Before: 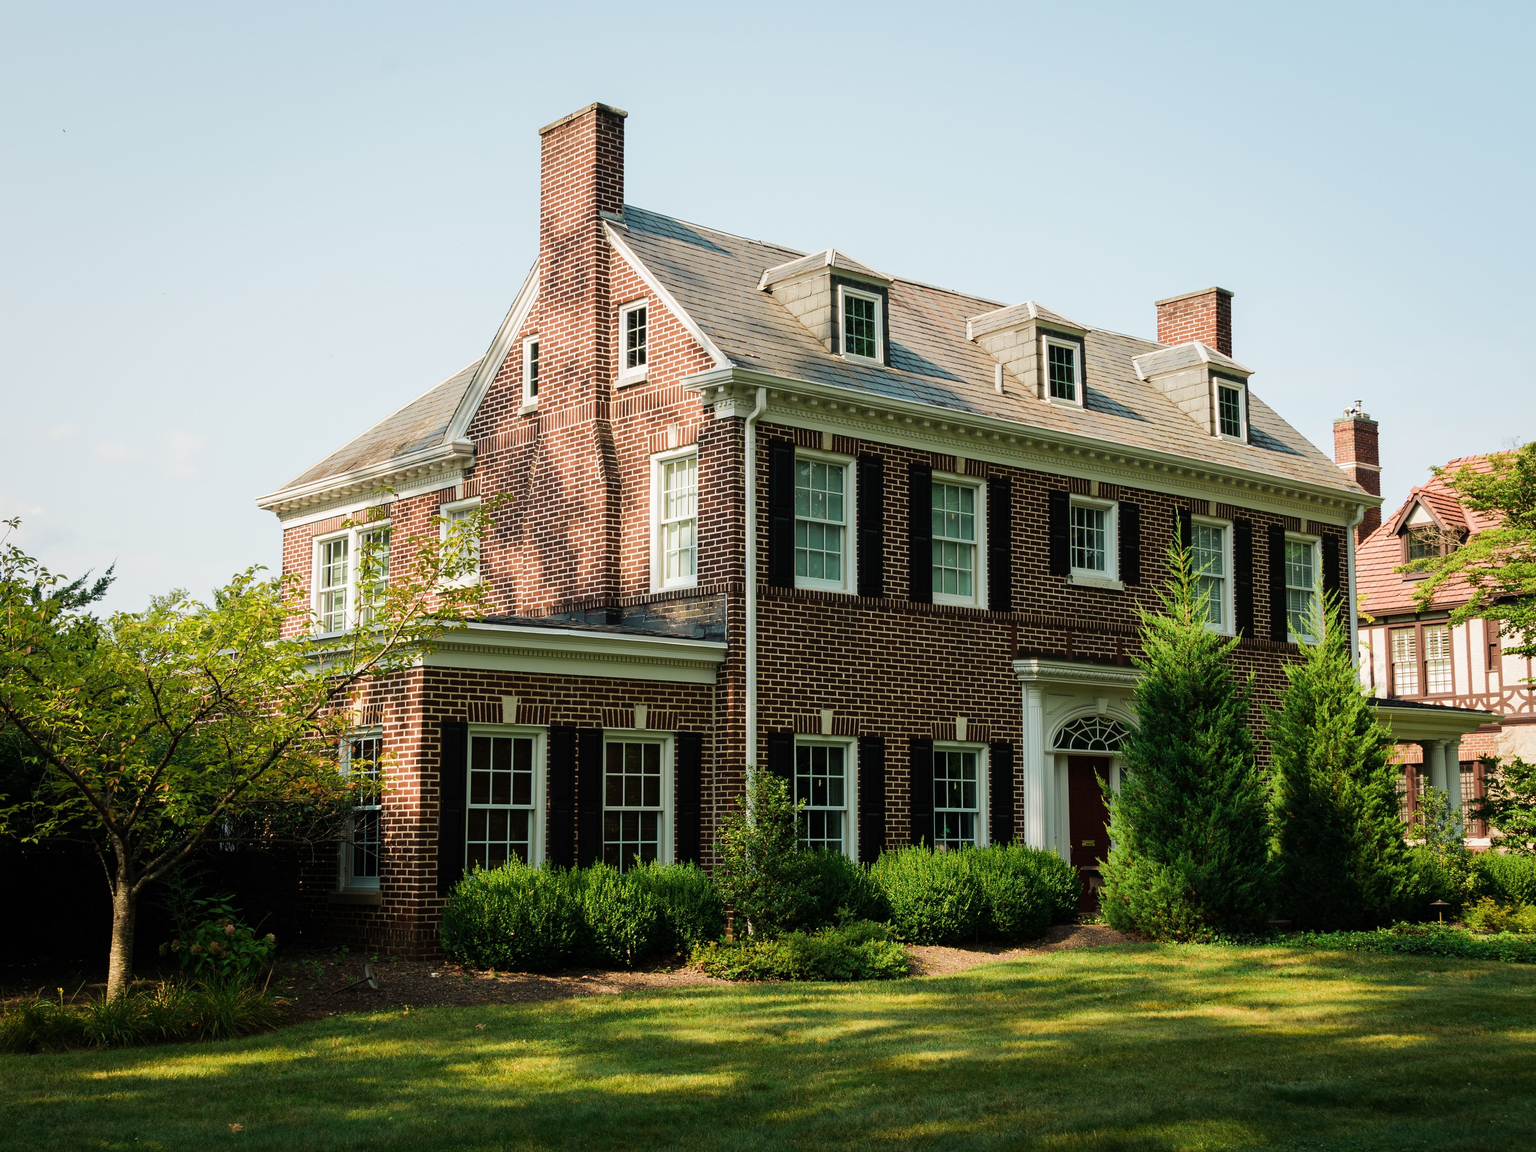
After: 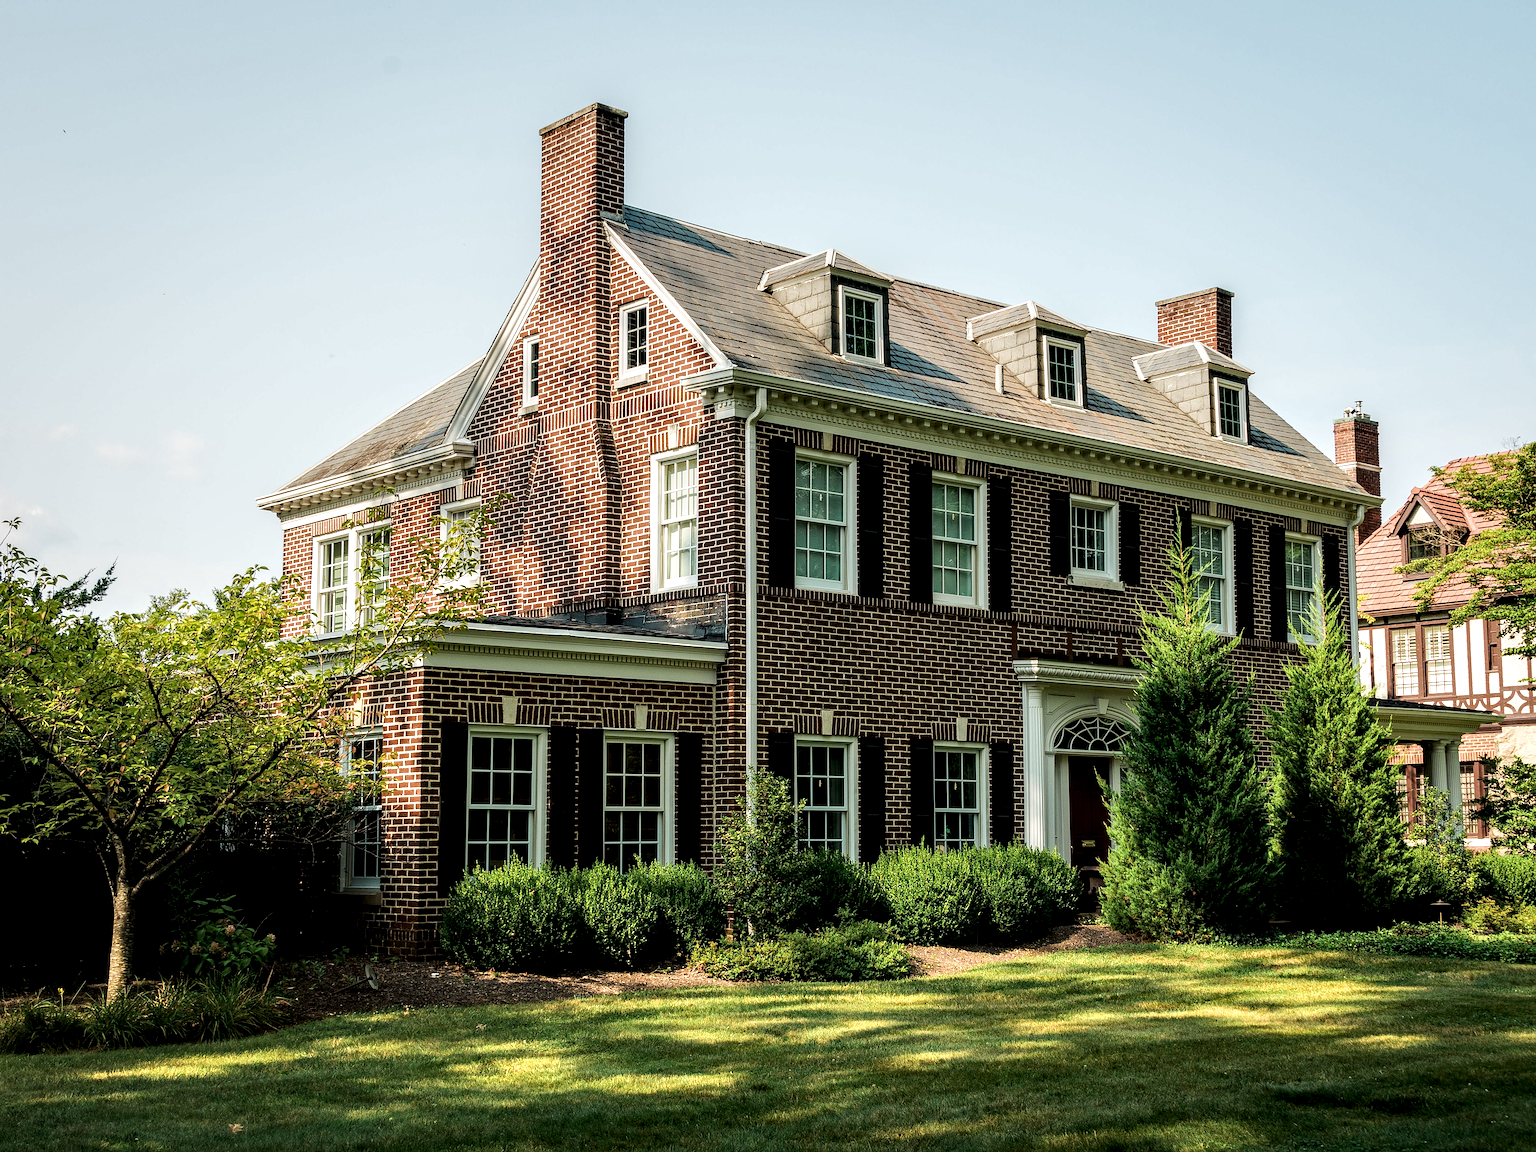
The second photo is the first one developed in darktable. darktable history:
sharpen: on, module defaults
local contrast: highlights 64%, shadows 53%, detail 168%, midtone range 0.513
